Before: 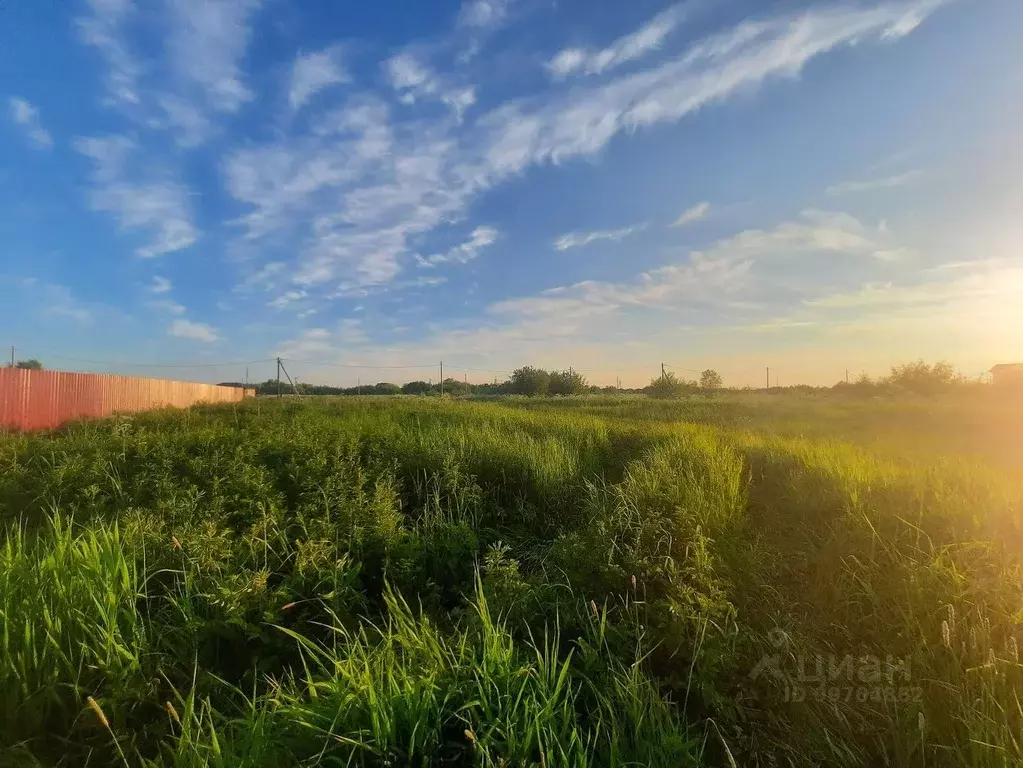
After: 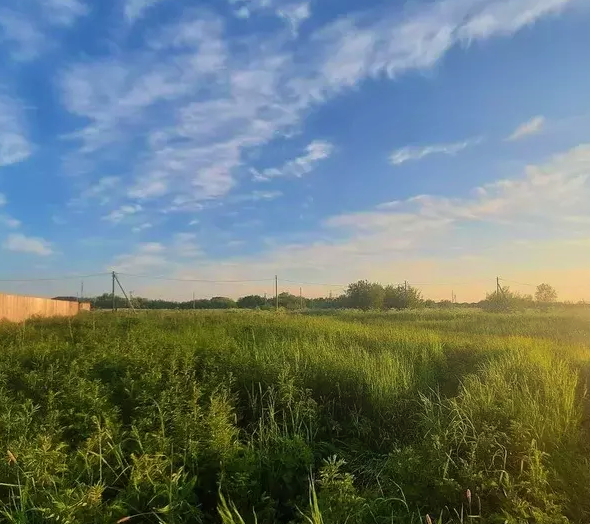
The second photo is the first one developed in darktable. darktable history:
bloom: on, module defaults
velvia: on, module defaults
crop: left 16.202%, top 11.208%, right 26.045%, bottom 20.557%
